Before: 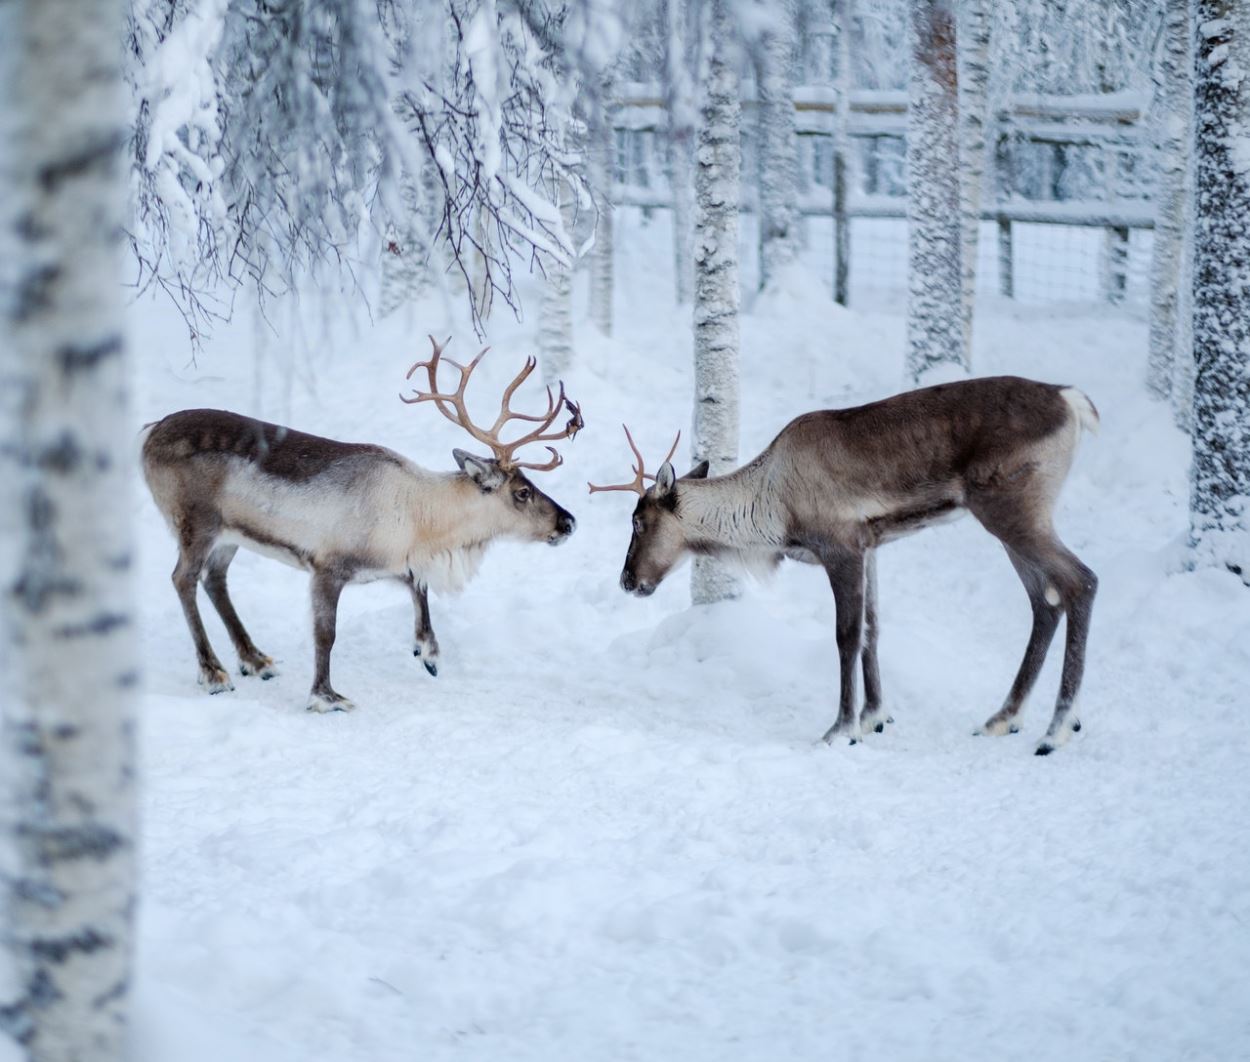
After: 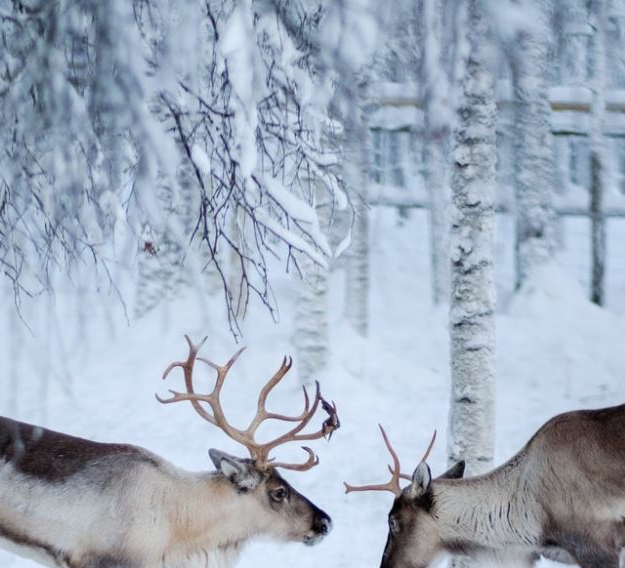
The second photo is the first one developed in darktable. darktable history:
crop: left 19.545%, right 30.382%, bottom 46.438%
